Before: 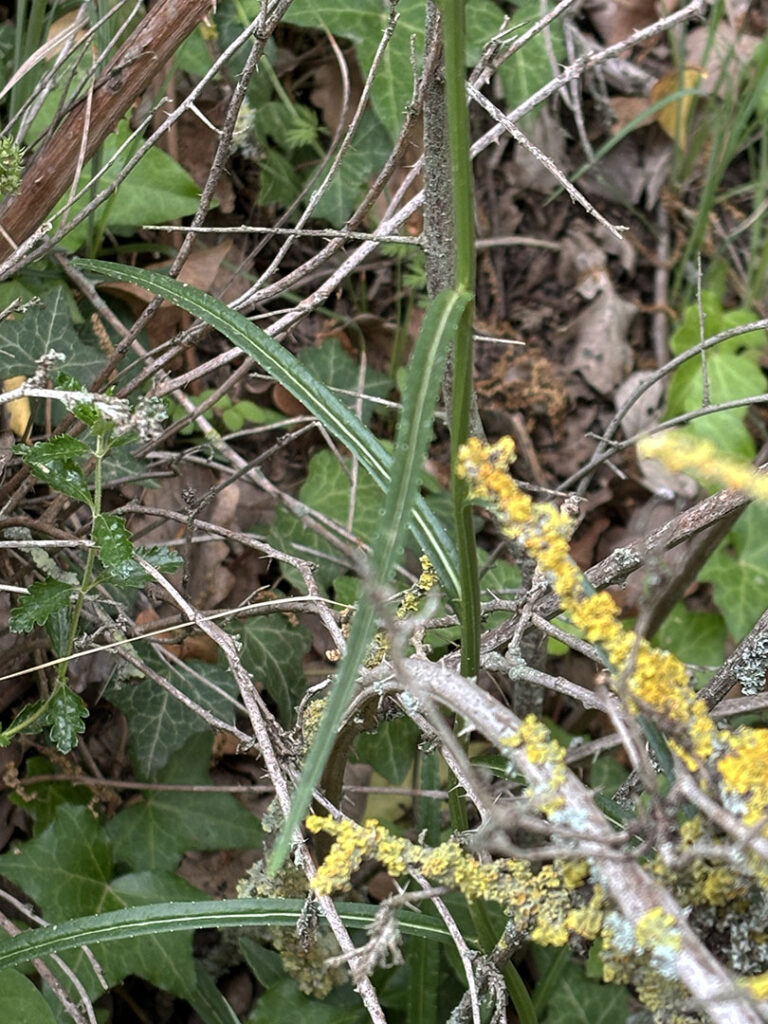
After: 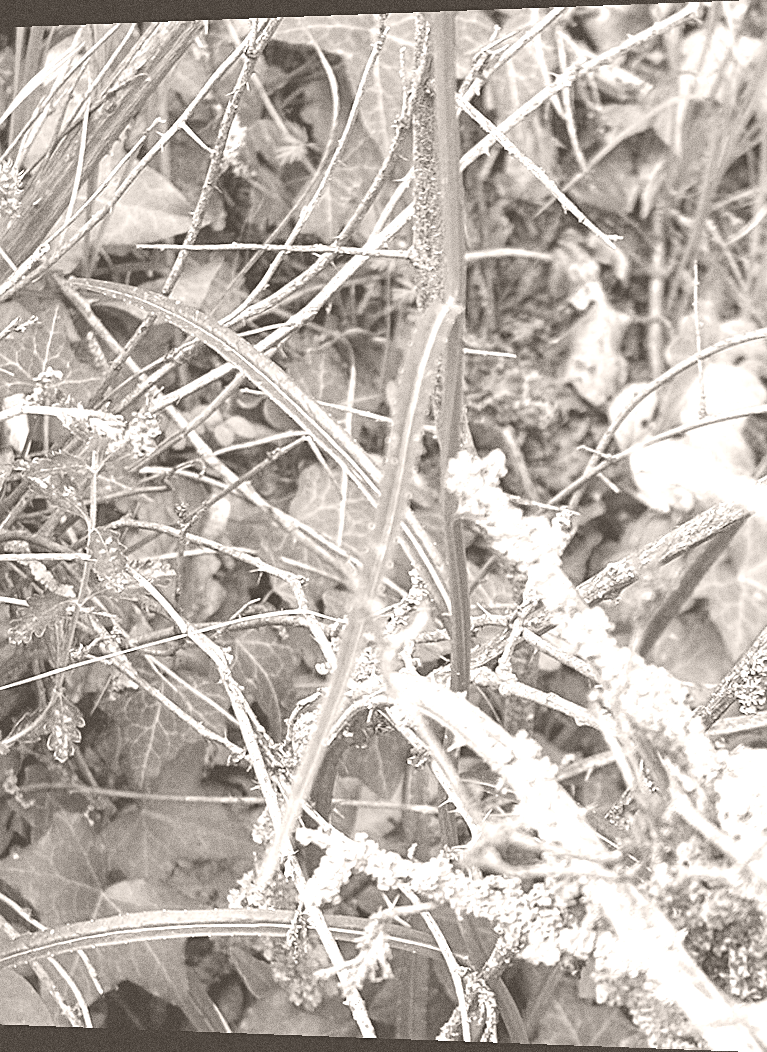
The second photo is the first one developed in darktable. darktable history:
colorize: hue 34.49°, saturation 35.33%, source mix 100%, lightness 55%, version 1
grain: coarseness 0.09 ISO, strength 40%
rotate and perspective: lens shift (horizontal) -0.055, automatic cropping off
sharpen: on, module defaults
